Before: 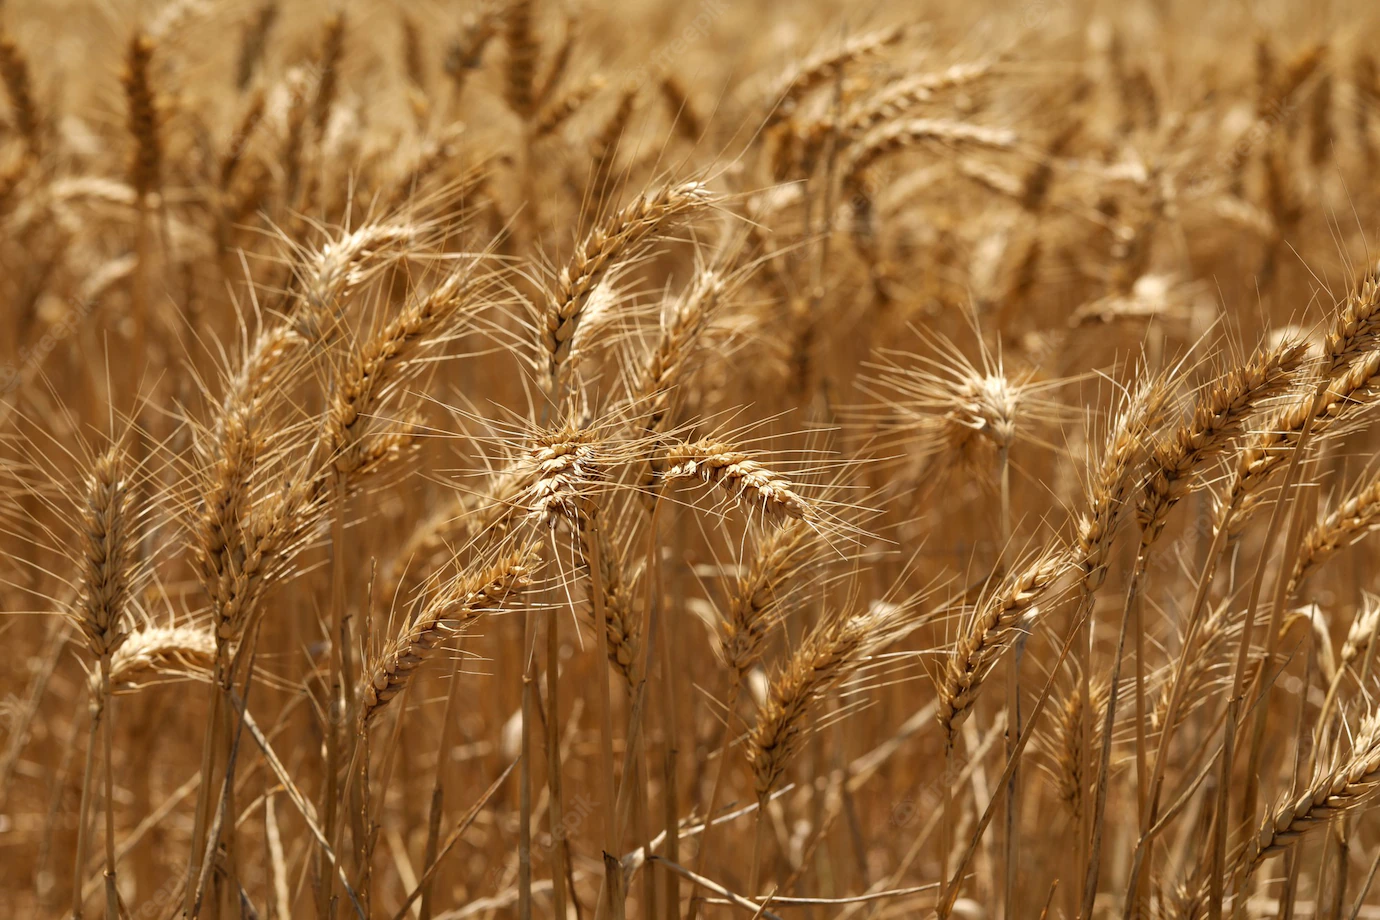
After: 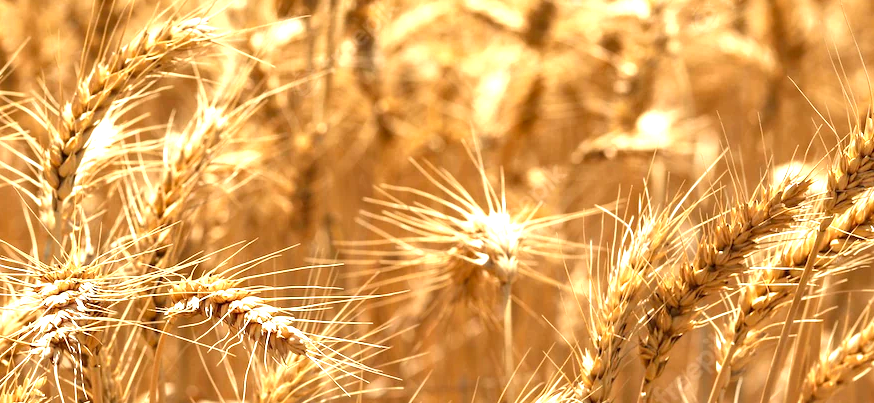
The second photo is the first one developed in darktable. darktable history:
shadows and highlights: shadows 36.16, highlights -27.16, soften with gaussian
crop: left 36.017%, top 17.935%, right 0.641%, bottom 38.242%
exposure: black level correction 0.001, exposure 1.399 EV, compensate highlight preservation false
